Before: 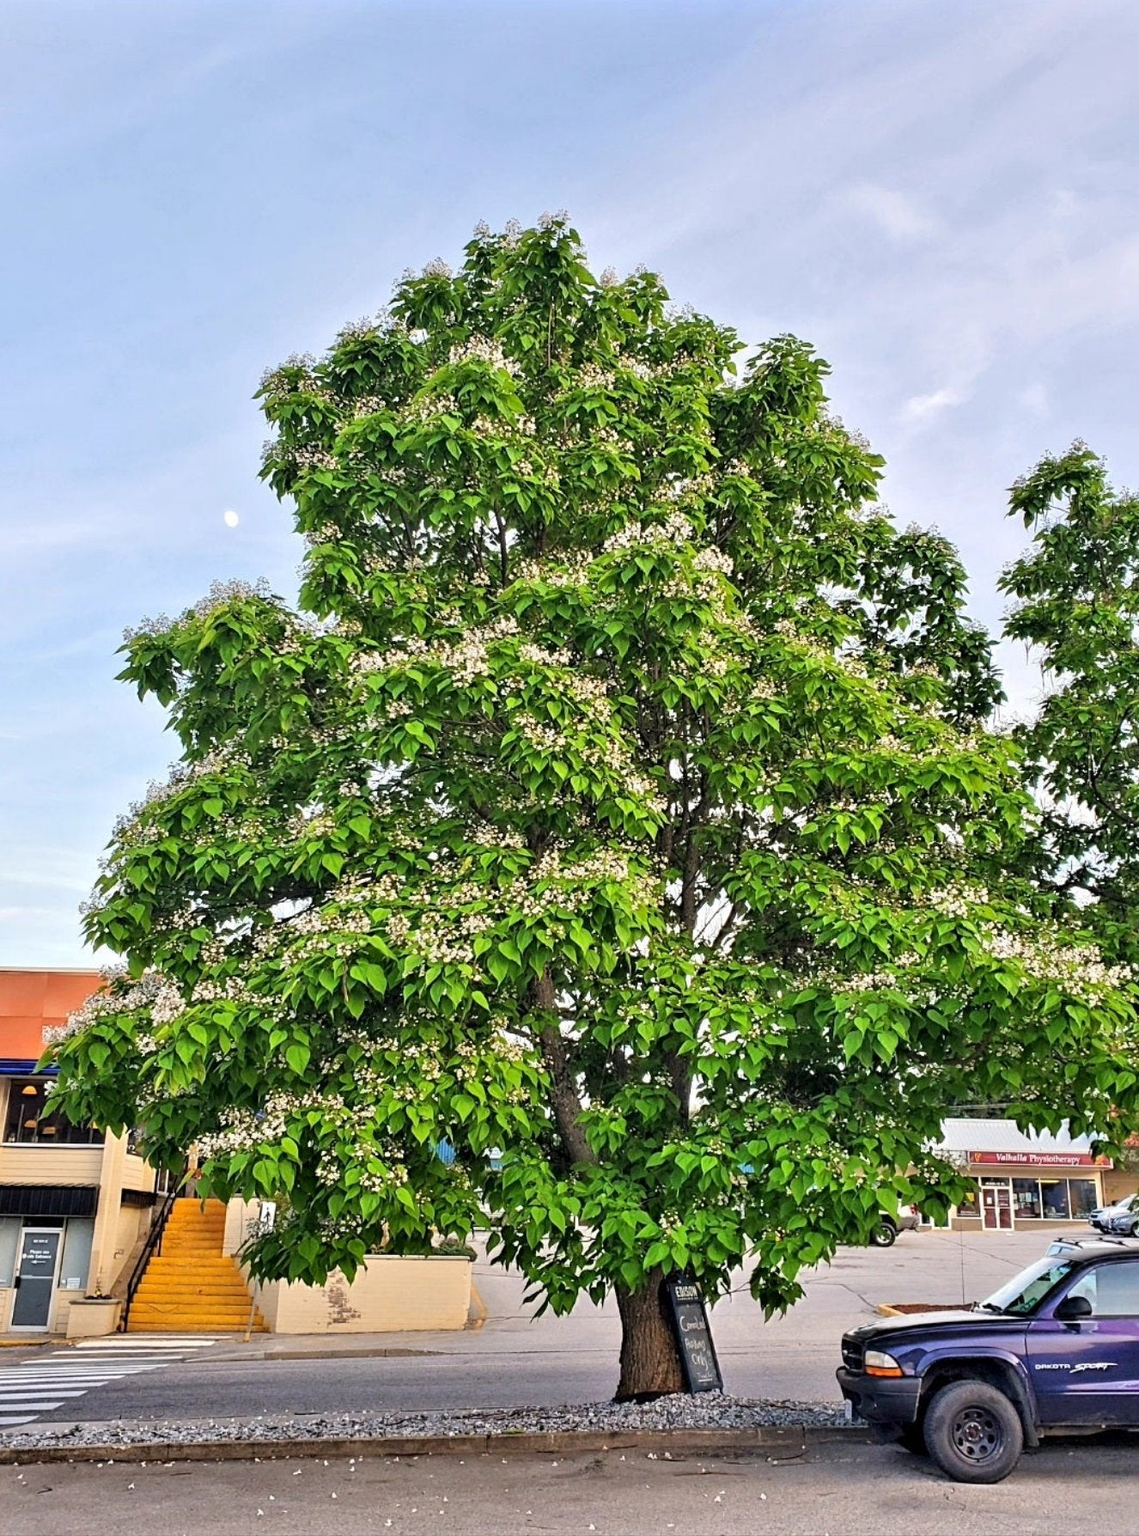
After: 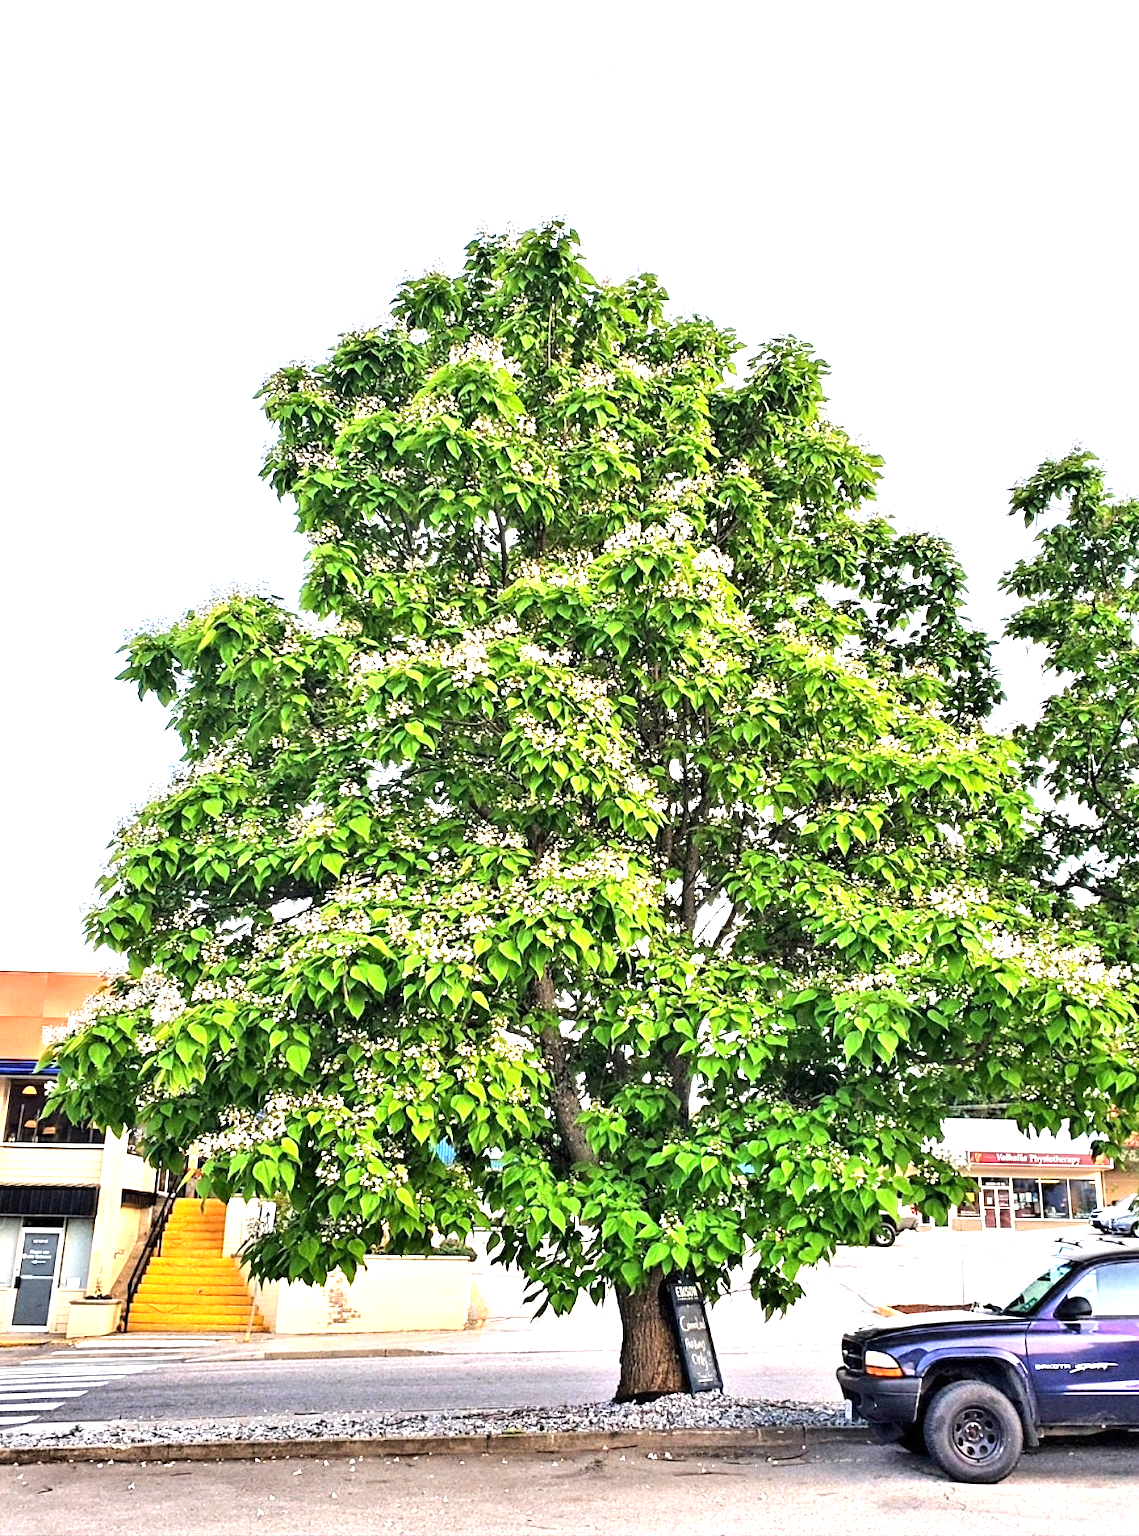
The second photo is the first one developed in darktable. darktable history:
tone equalizer: -8 EV -0.417 EV, -7 EV -0.389 EV, -6 EV -0.333 EV, -5 EV -0.222 EV, -3 EV 0.222 EV, -2 EV 0.333 EV, -1 EV 0.389 EV, +0 EV 0.417 EV, edges refinement/feathering 500, mask exposure compensation -1.57 EV, preserve details no
exposure: black level correction 0, exposure 1 EV, compensate exposure bias true, compensate highlight preservation false
